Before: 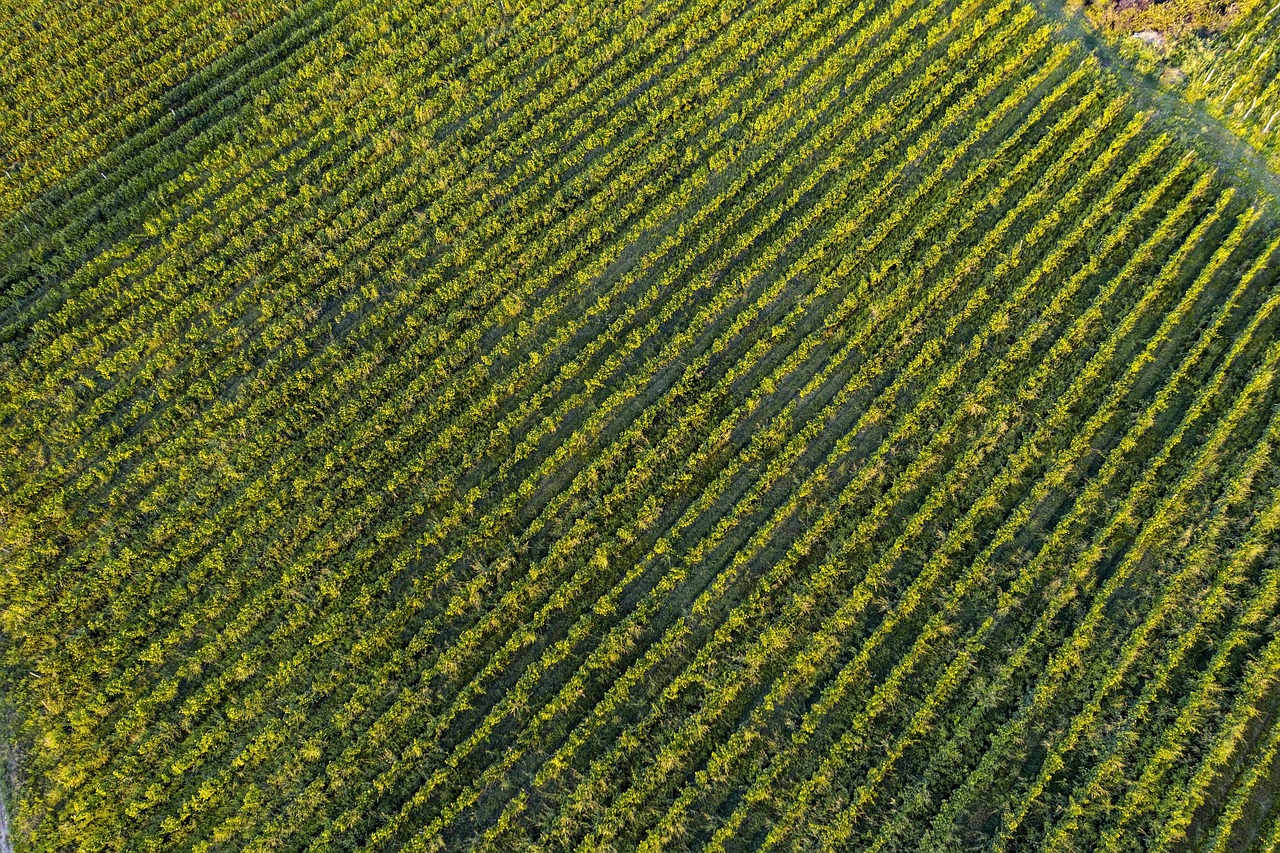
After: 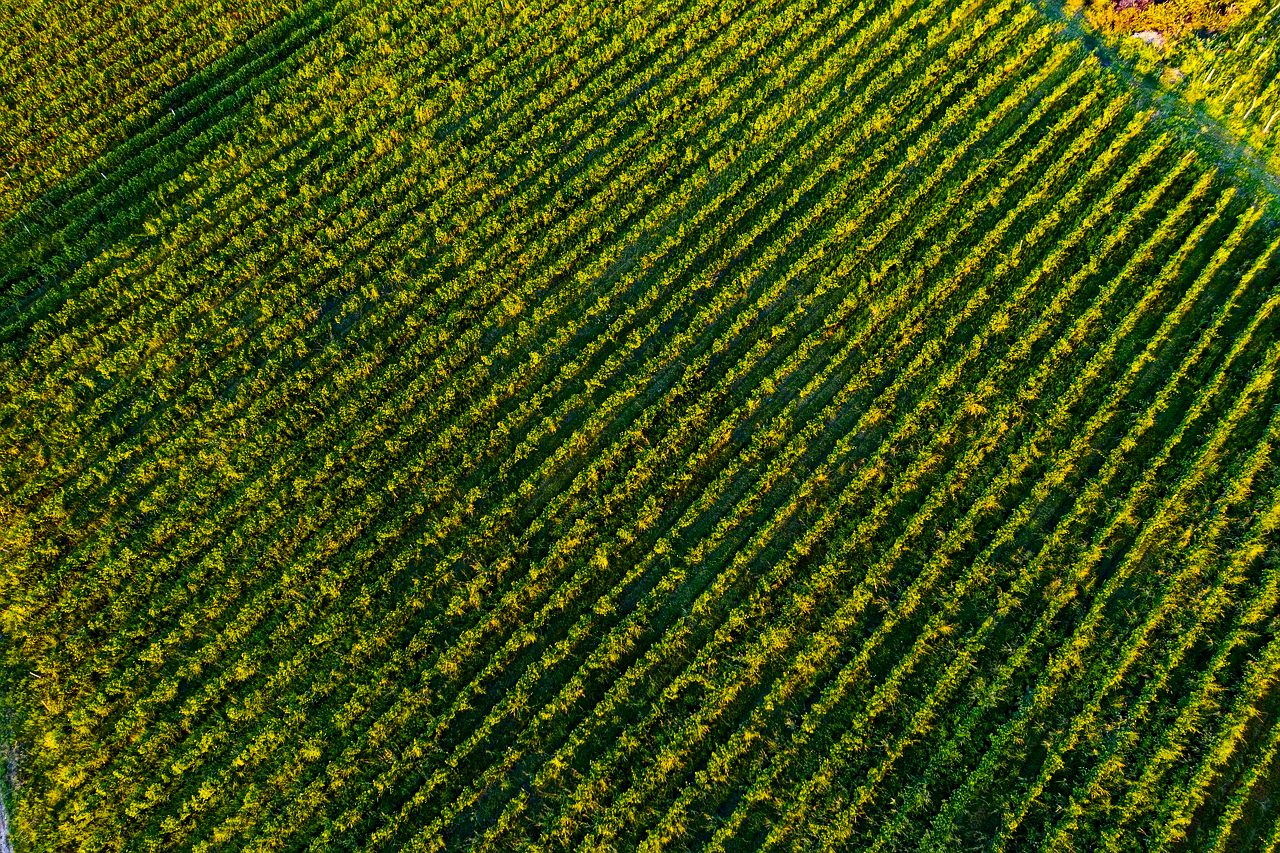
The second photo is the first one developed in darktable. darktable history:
color balance rgb: linear chroma grading › global chroma 15%, perceptual saturation grading › global saturation 30%
contrast brightness saturation: contrast 0.2, brightness -0.11, saturation 0.1
